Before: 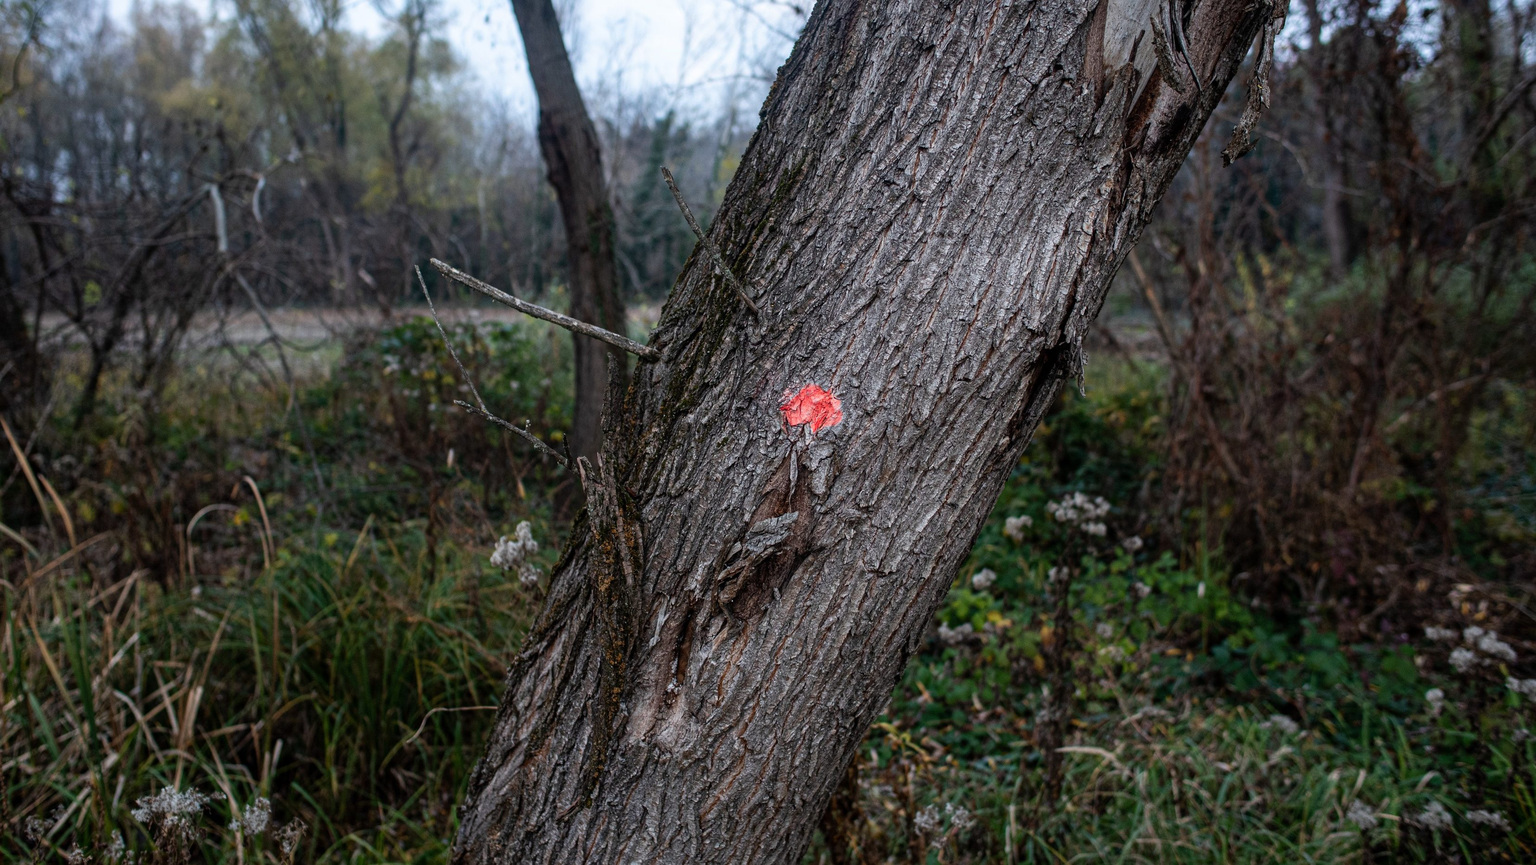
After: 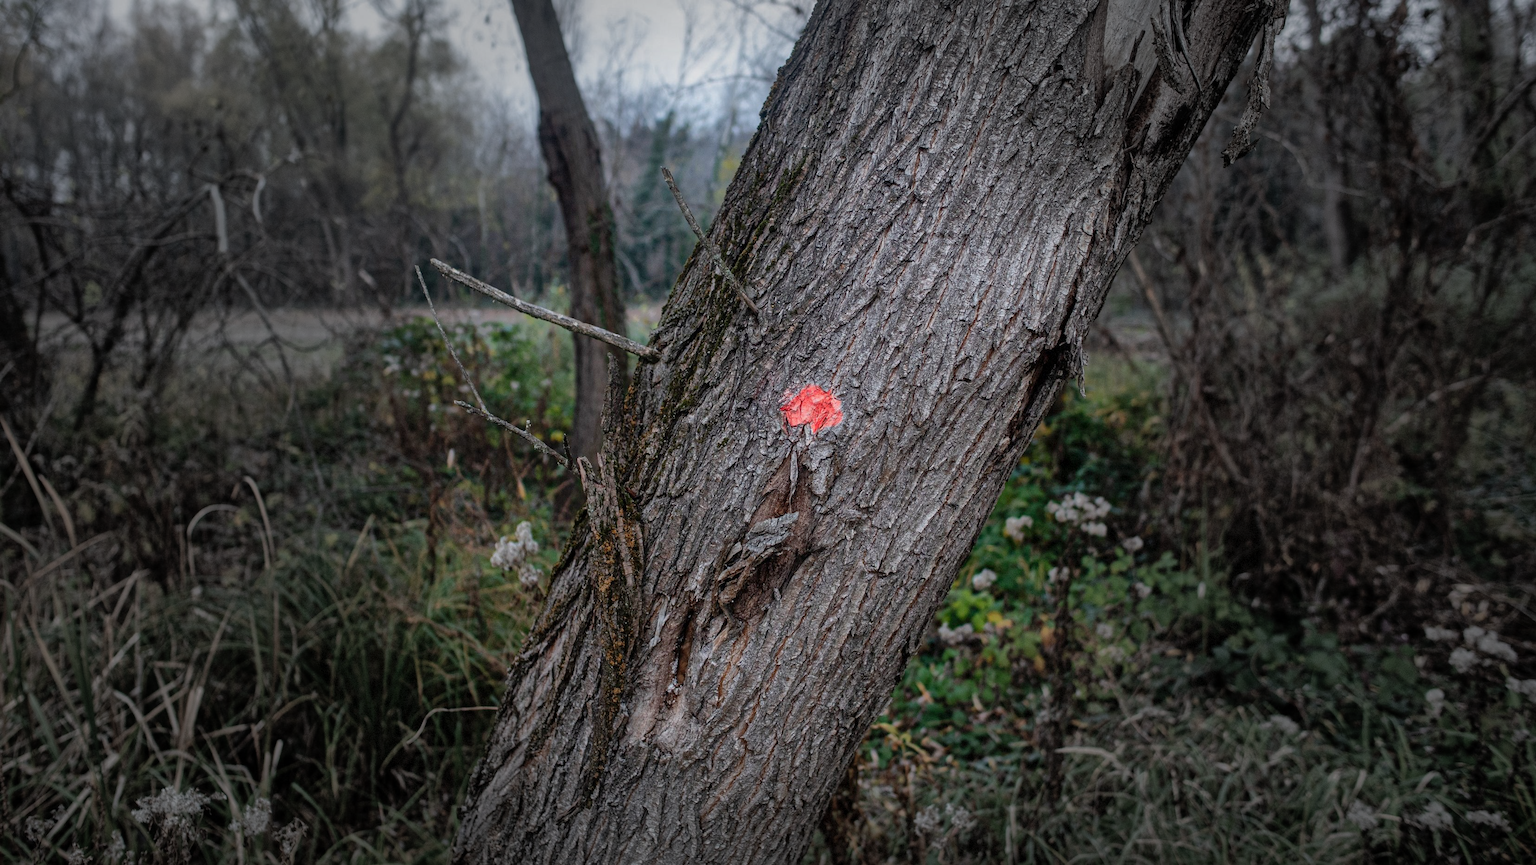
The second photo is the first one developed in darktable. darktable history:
shadows and highlights: on, module defaults
vignetting: fall-off start 31.29%, fall-off radius 34.78%, saturation -0.648, dithering 8-bit output
